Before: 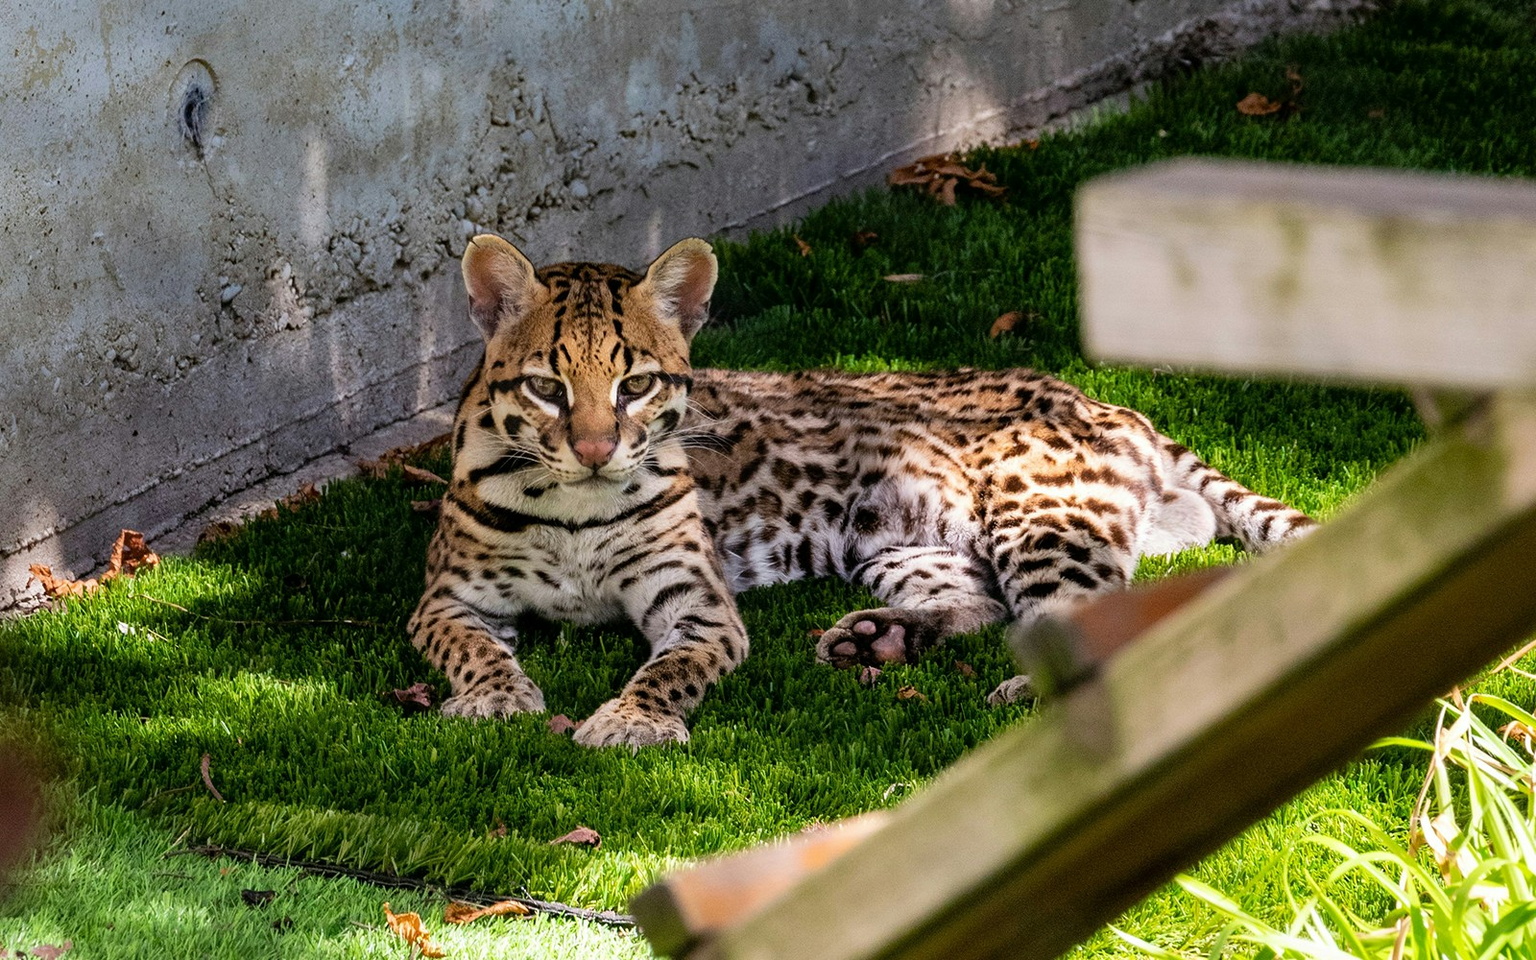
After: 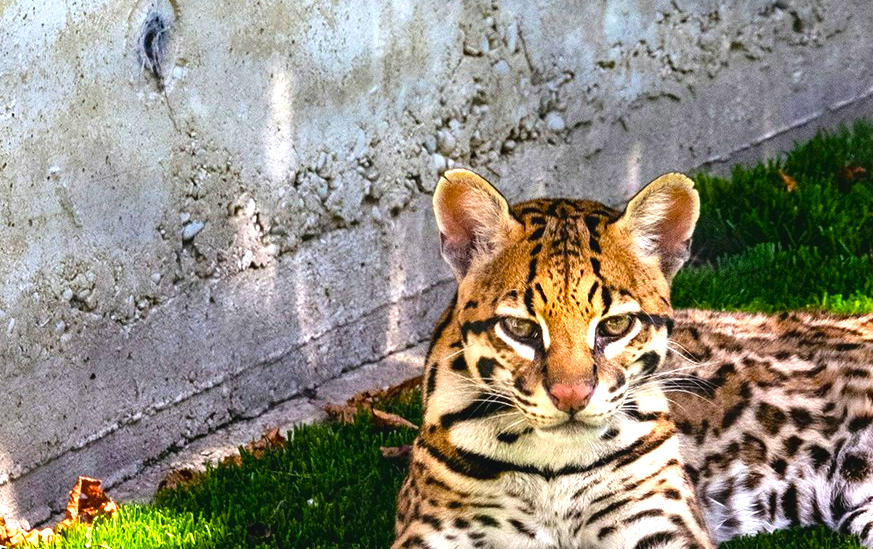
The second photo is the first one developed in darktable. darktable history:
color balance rgb: shadows lift › chroma 1.508%, shadows lift › hue 257.34°, perceptual saturation grading › global saturation 19.287%, saturation formula JzAzBz (2021)
exposure: black level correction -0.002, exposure 1.338 EV, compensate exposure bias true, compensate highlight preservation false
crop and rotate: left 3.052%, top 7.581%, right 42.374%, bottom 37.469%
